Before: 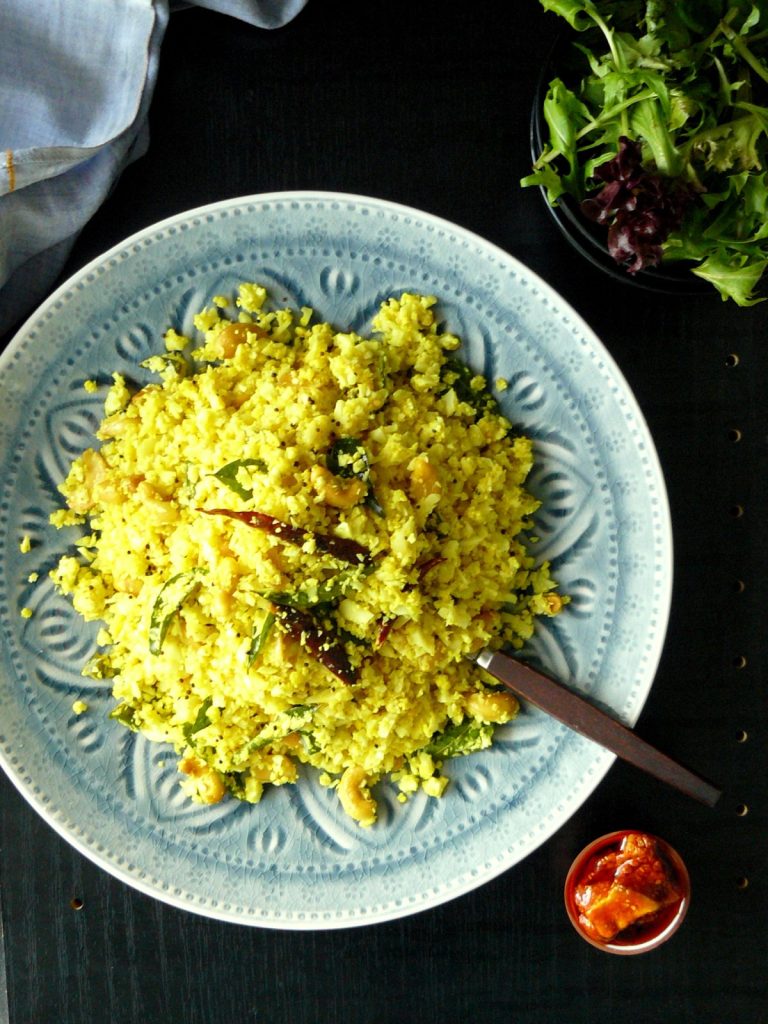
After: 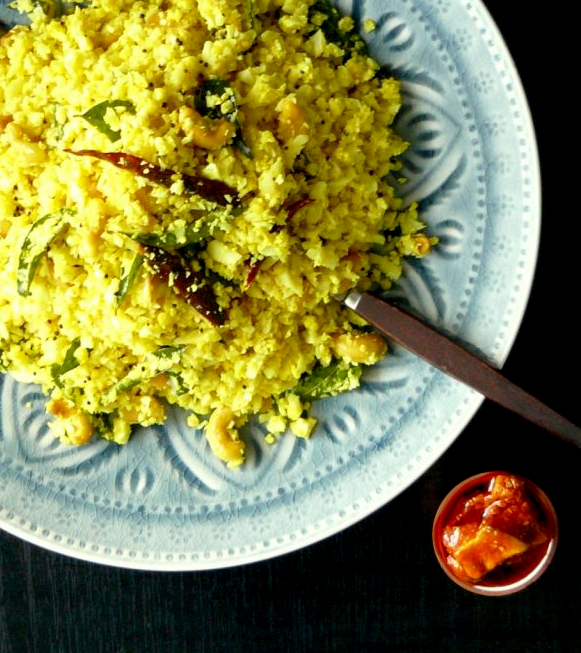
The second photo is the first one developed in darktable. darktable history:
exposure: black level correction 0.005, exposure 0.001 EV, compensate highlight preservation false
crop and rotate: left 17.299%, top 35.115%, right 7.015%, bottom 1.024%
